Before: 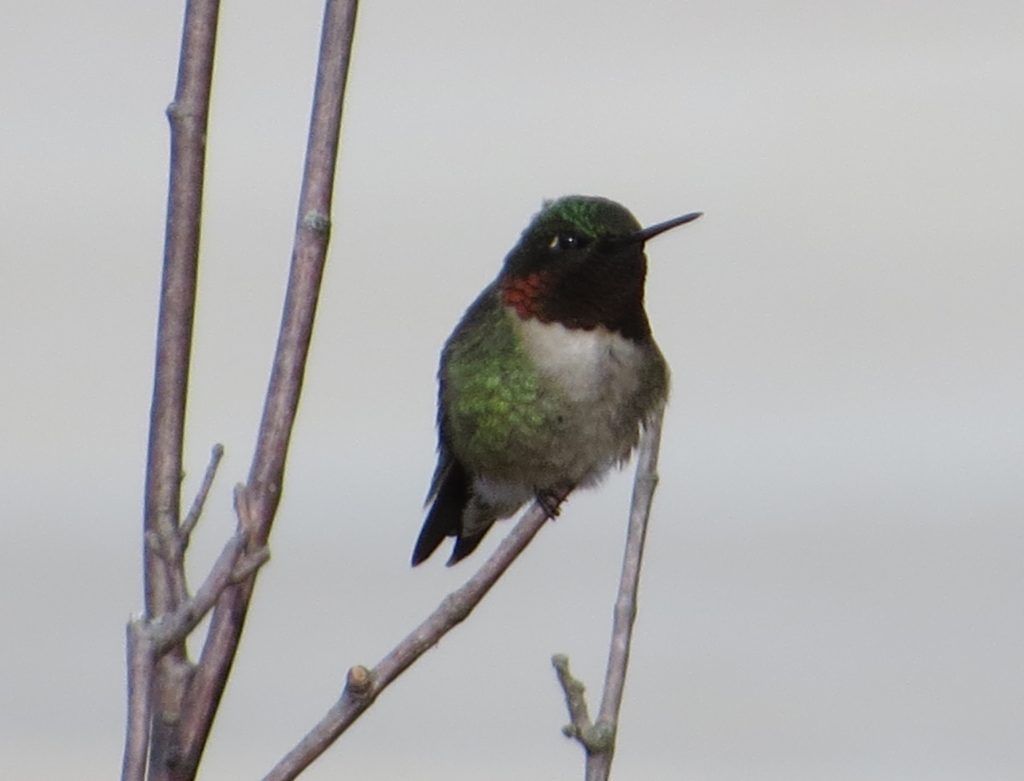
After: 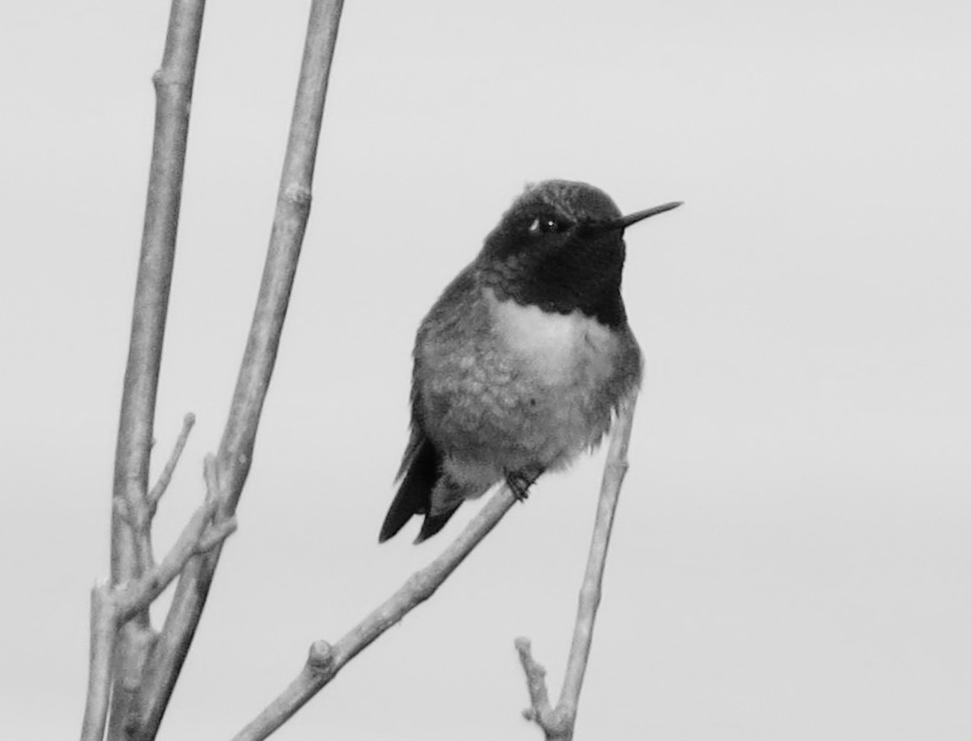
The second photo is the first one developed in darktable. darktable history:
exposure: black level correction 0, exposure 1.1 EV, compensate exposure bias true, compensate highlight preservation false
crop and rotate: angle -2.38°
filmic rgb: black relative exposure -7.65 EV, white relative exposure 4.56 EV, hardness 3.61
monochrome: on, module defaults
